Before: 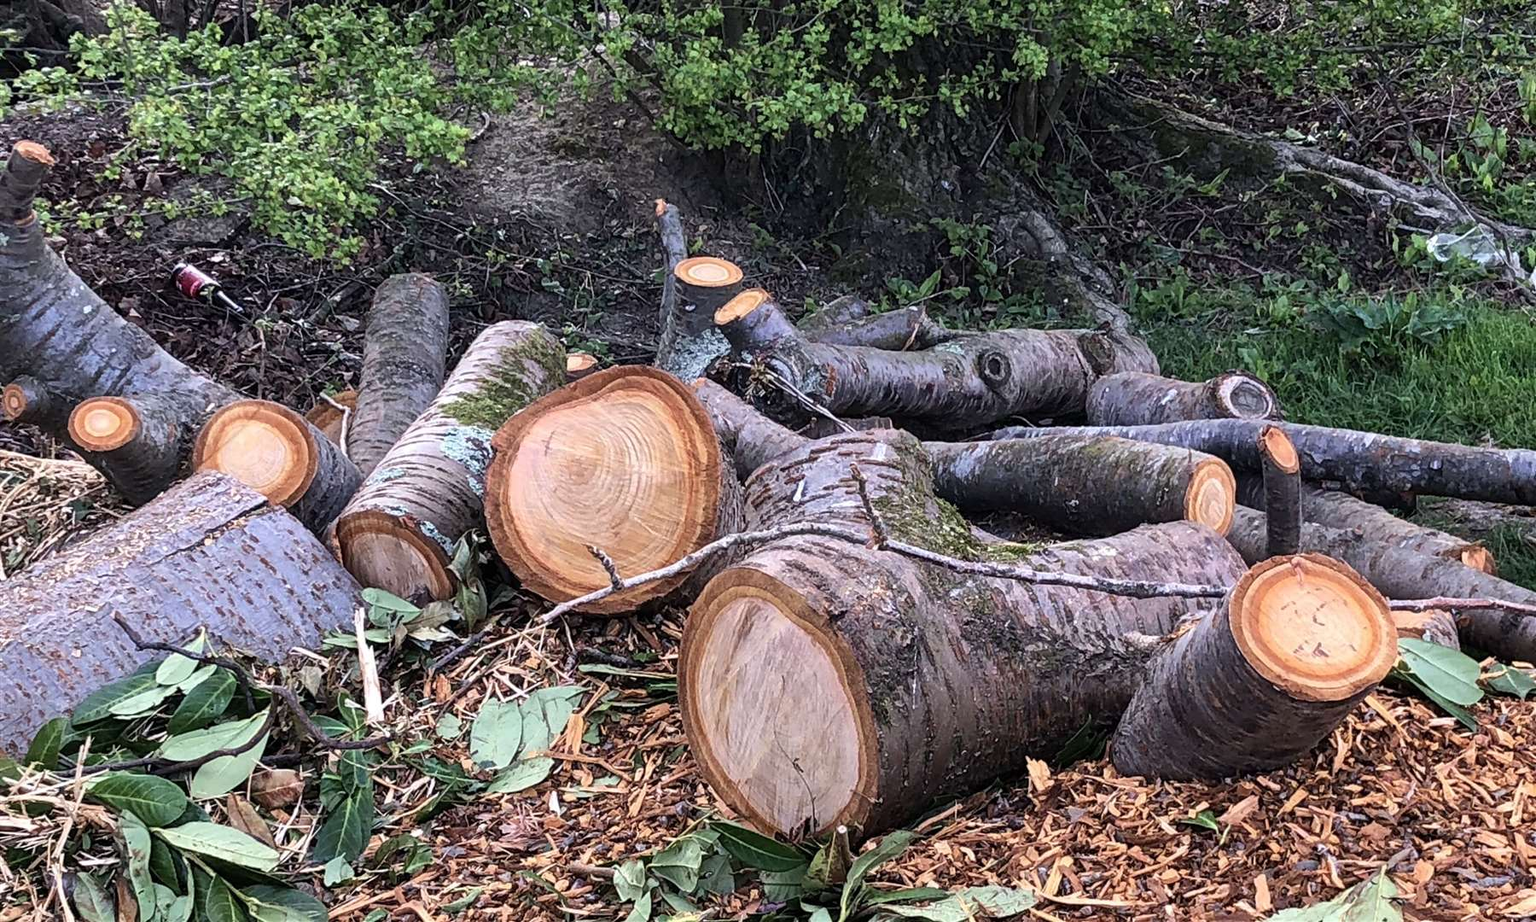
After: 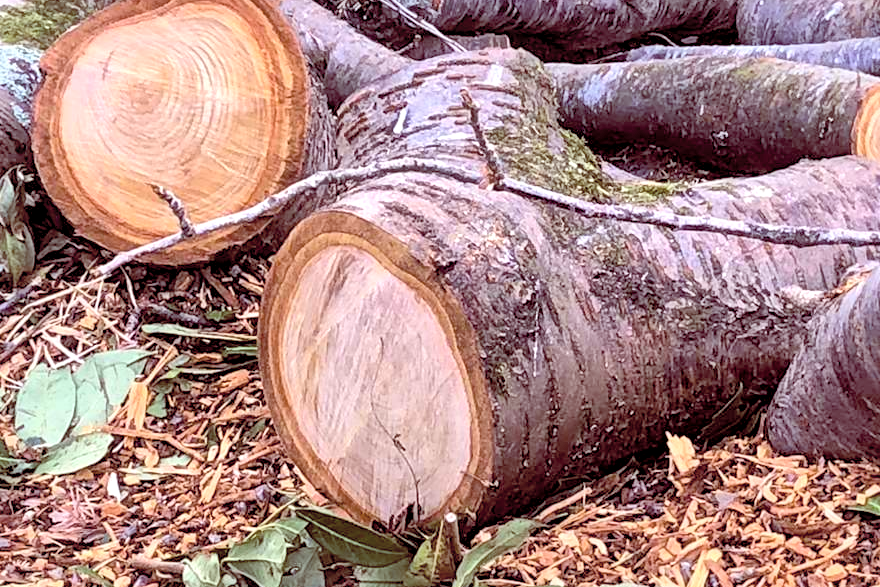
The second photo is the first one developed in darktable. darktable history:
contrast brightness saturation: brightness 0.287
local contrast: mode bilateral grid, contrast 24, coarseness 59, detail 152%, midtone range 0.2
color balance rgb: global offset › luminance -0.197%, global offset › chroma 0.272%, perceptual saturation grading › global saturation 10.479%, global vibrance 20%
crop: left 29.831%, top 42.097%, right 21.251%, bottom 3.479%
